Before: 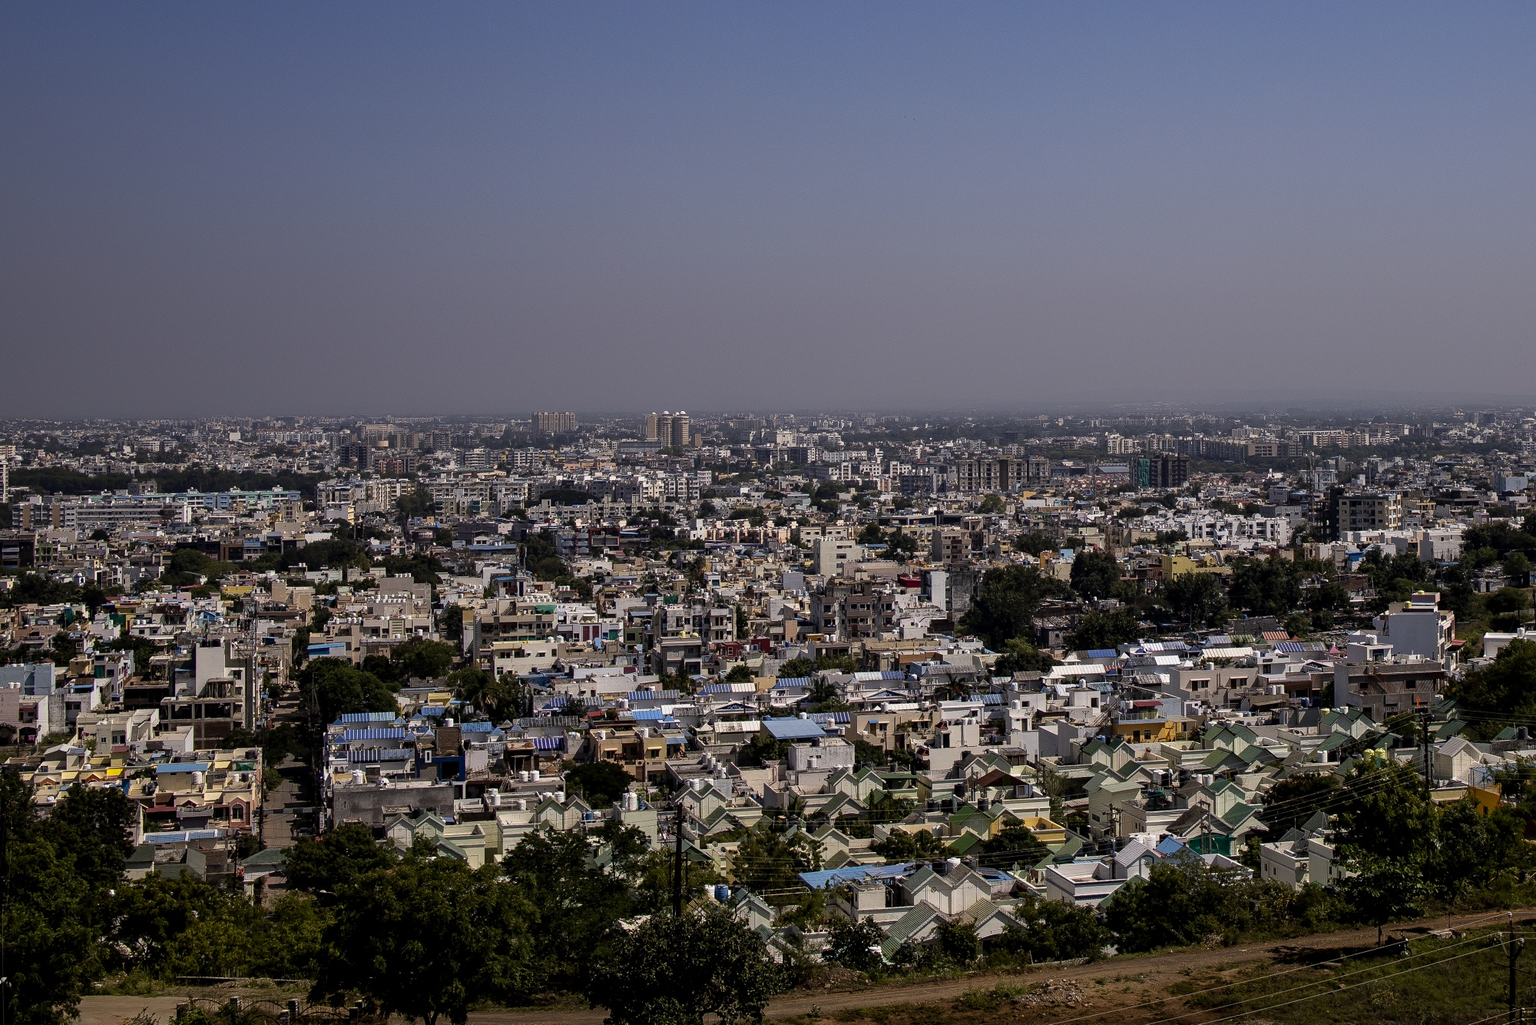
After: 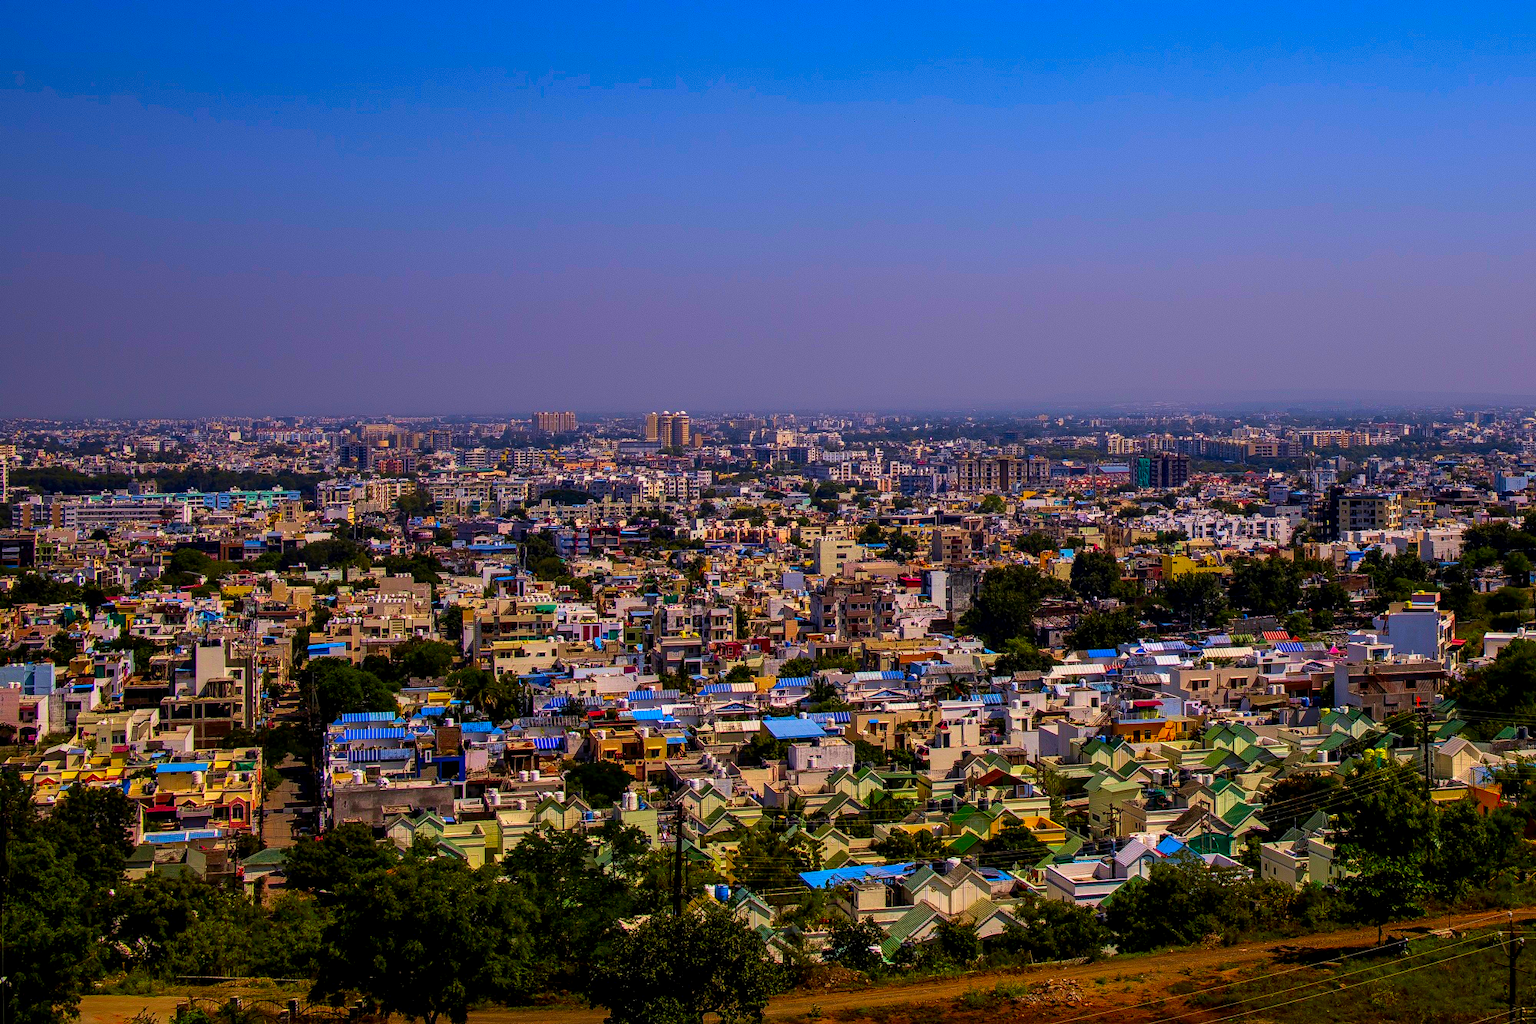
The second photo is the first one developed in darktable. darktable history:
velvia: strength 29.61%
color correction: highlights b* 0.047, saturation 2.99
local contrast: on, module defaults
